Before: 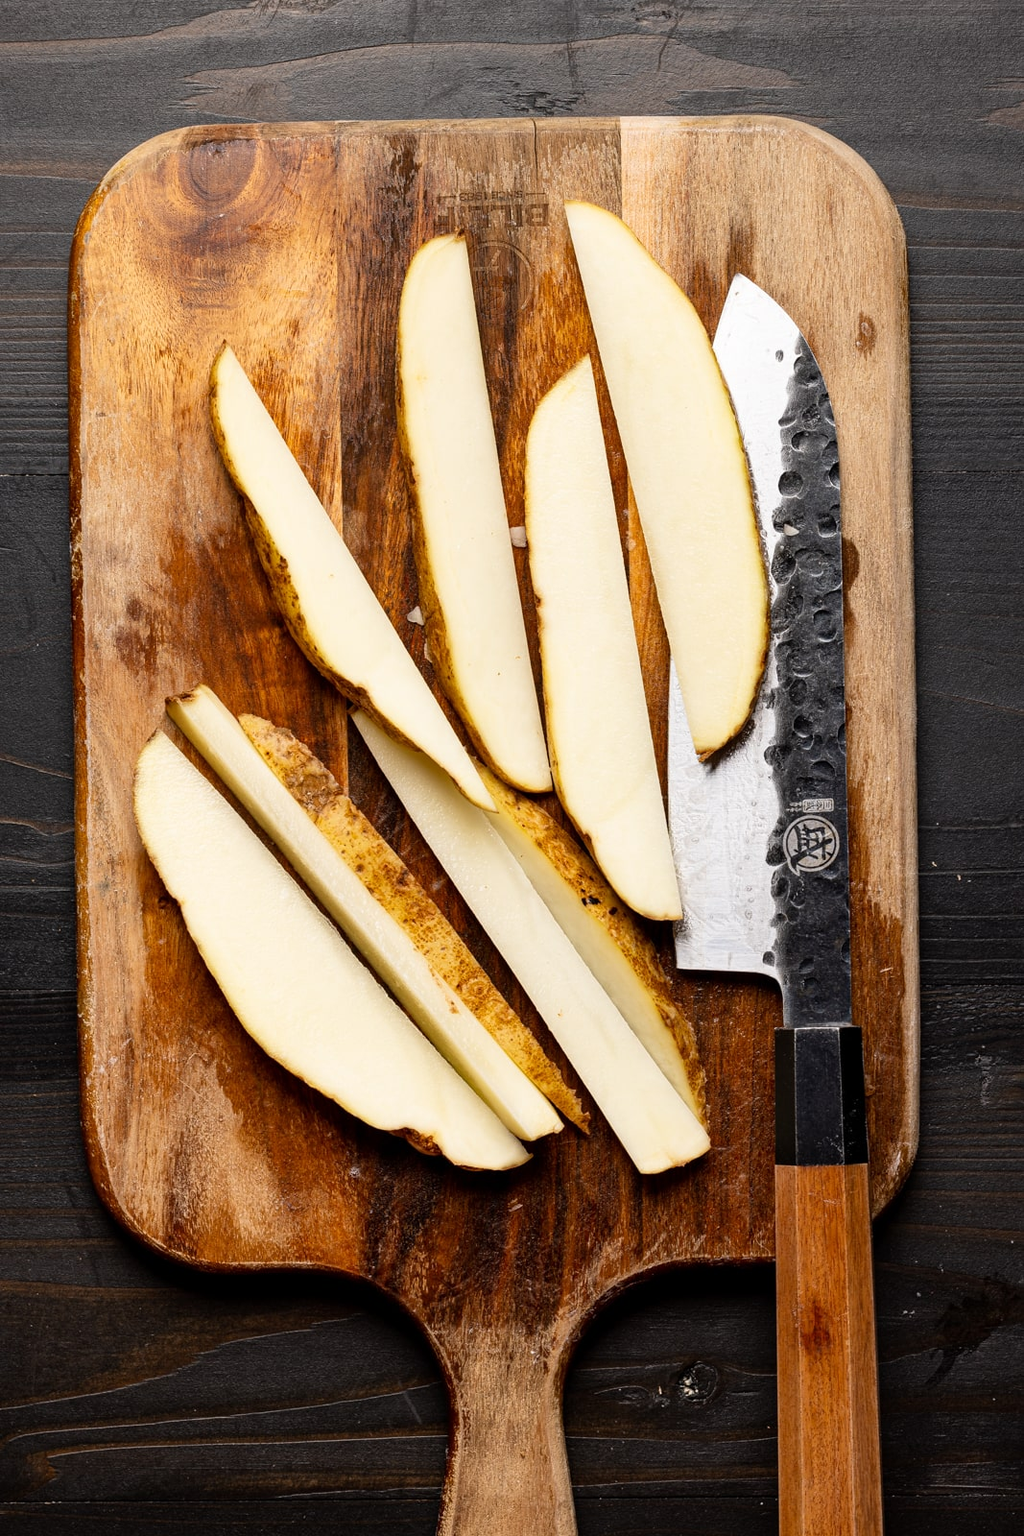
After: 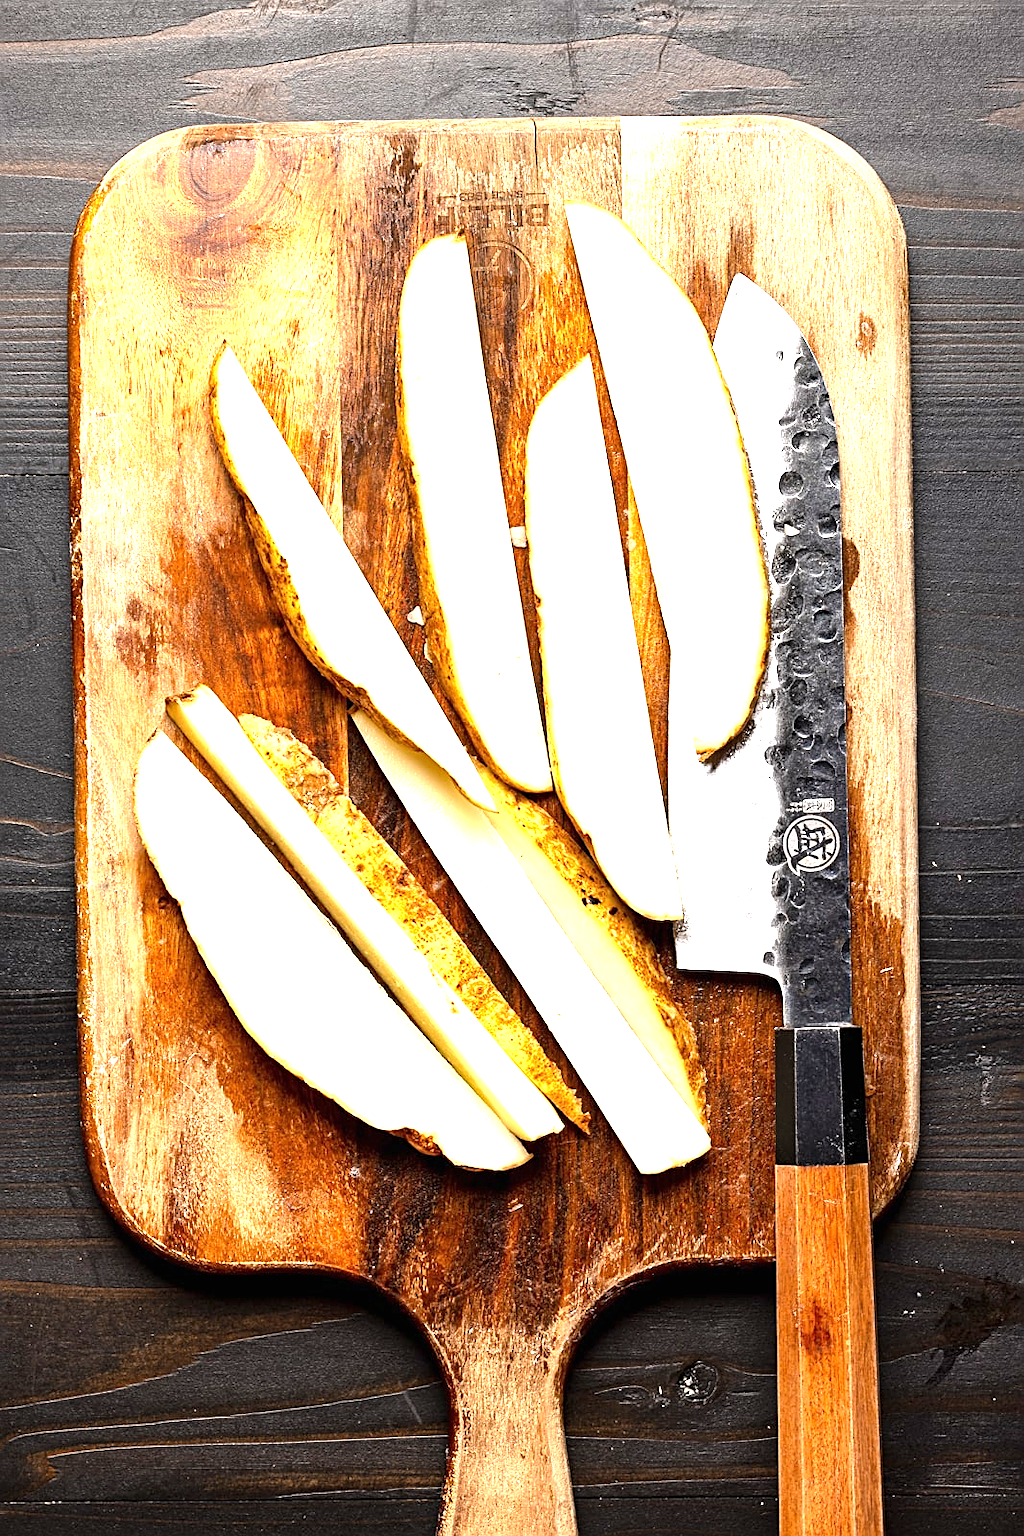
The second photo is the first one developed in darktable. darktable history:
exposure: black level correction 0, exposure 1.459 EV, compensate highlight preservation false
sharpen: on, module defaults
tone equalizer: on, module defaults
